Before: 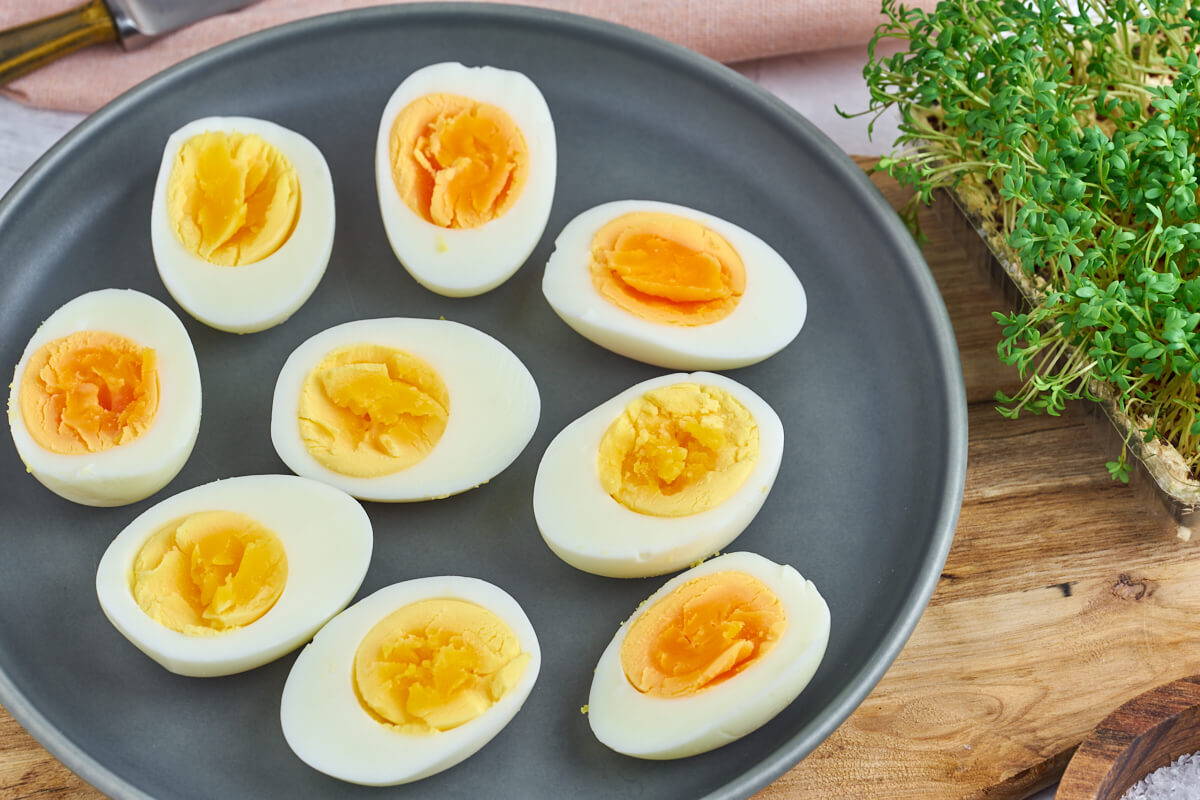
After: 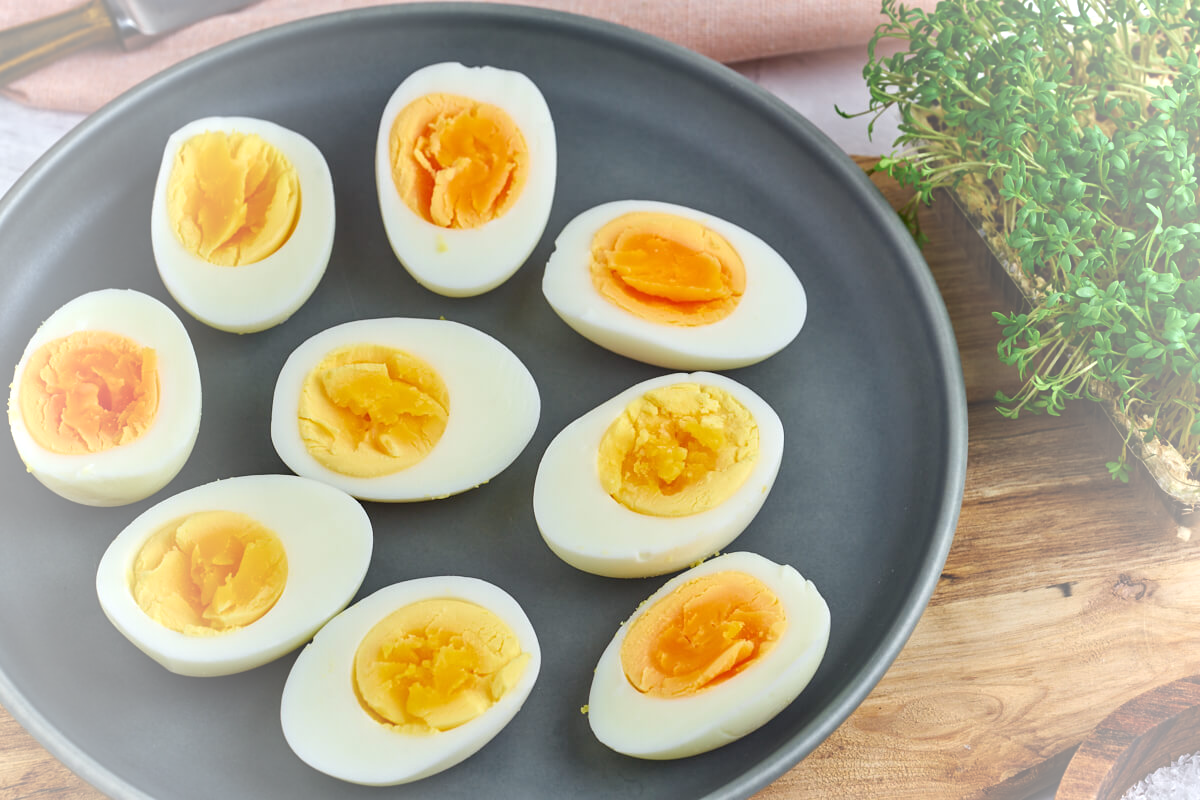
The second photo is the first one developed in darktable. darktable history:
vignetting: fall-off start 64.89%, brightness 0.299, saturation 0.003, width/height ratio 0.883
